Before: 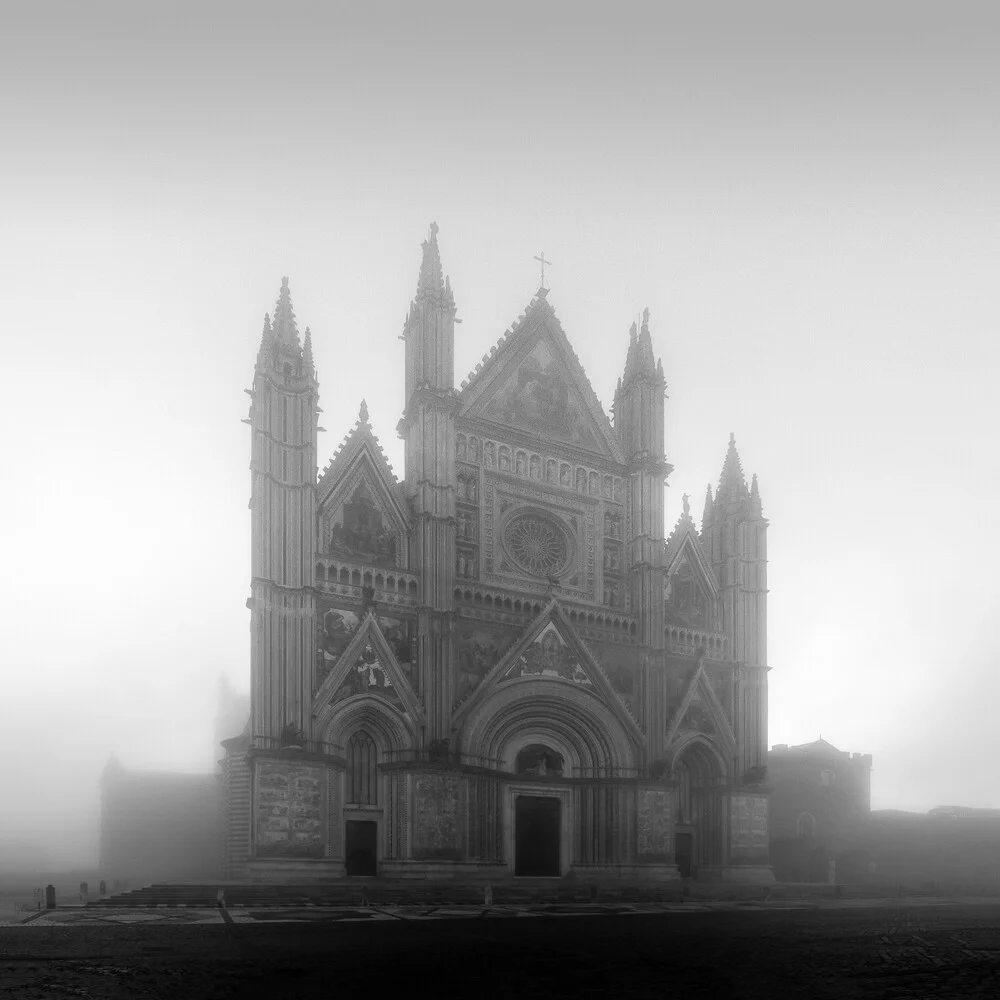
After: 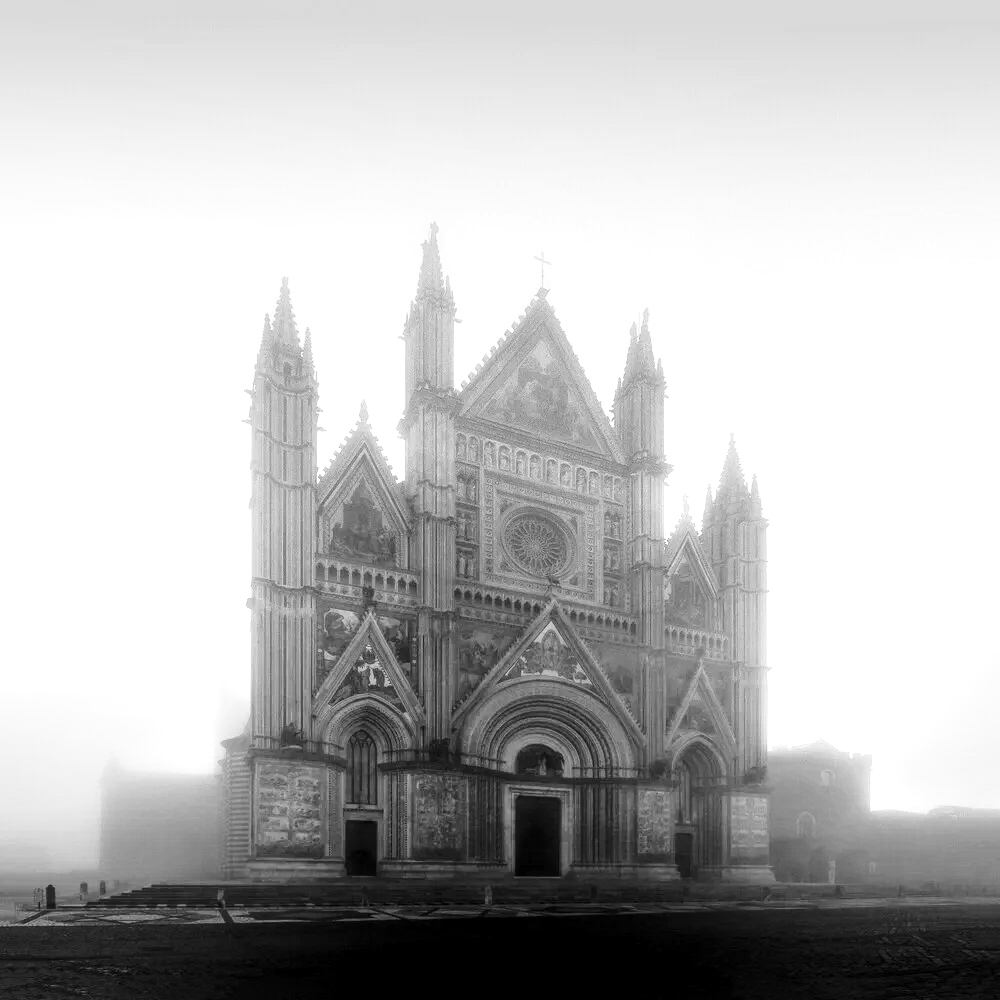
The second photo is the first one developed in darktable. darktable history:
local contrast: detail 150%
base curve: curves: ch0 [(0, 0) (0.036, 0.037) (0.121, 0.228) (0.46, 0.76) (0.859, 0.983) (1, 1)], preserve colors none
